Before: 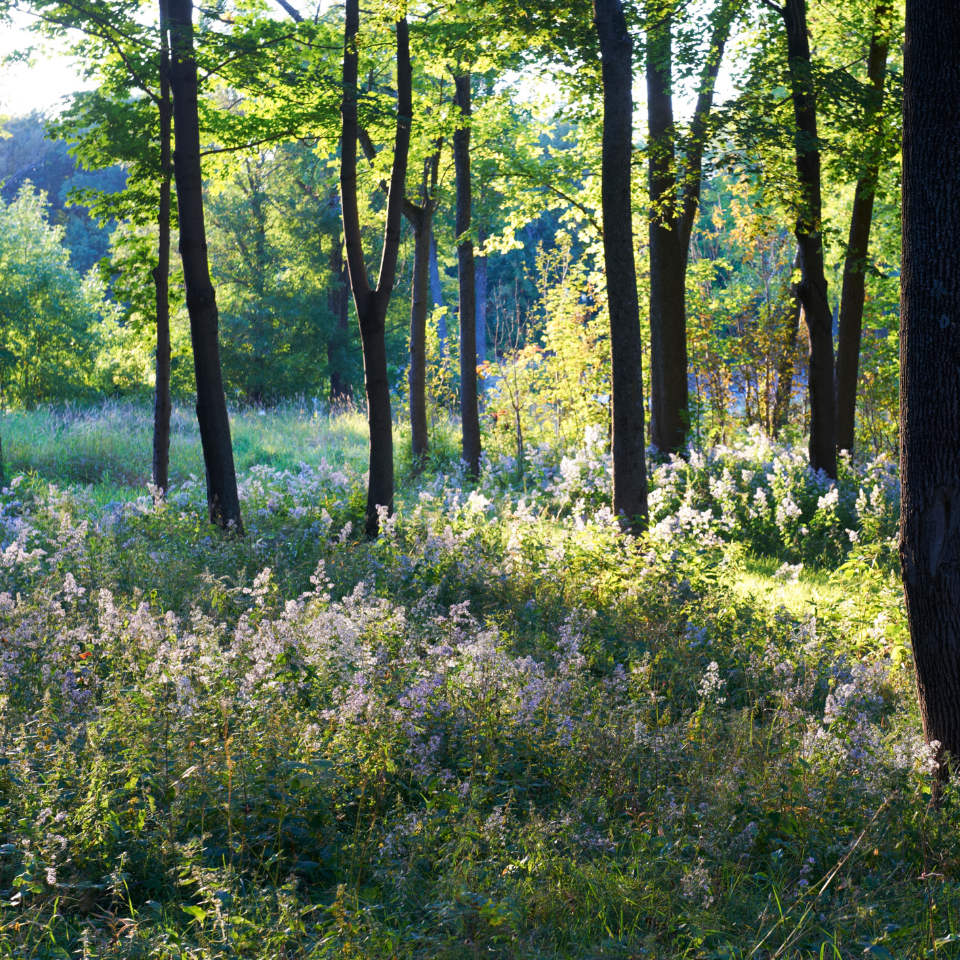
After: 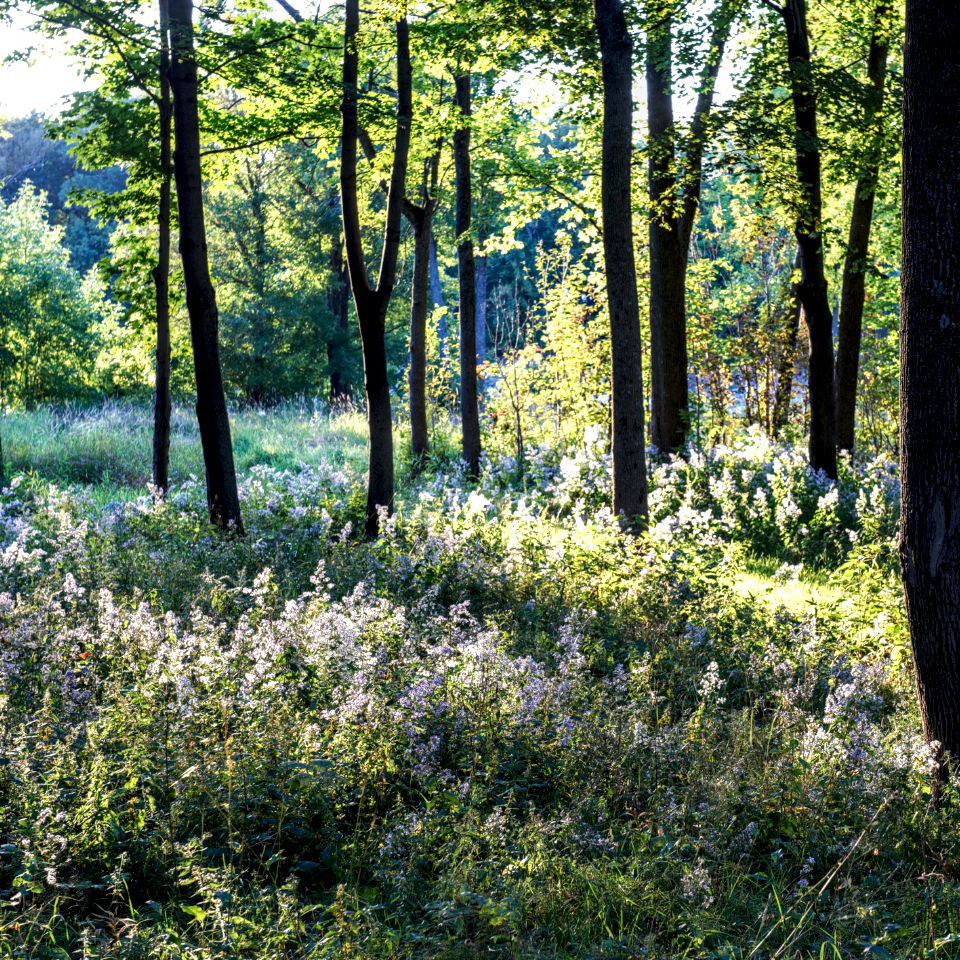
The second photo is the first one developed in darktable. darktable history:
local contrast: highlights 19%, detail 186%
